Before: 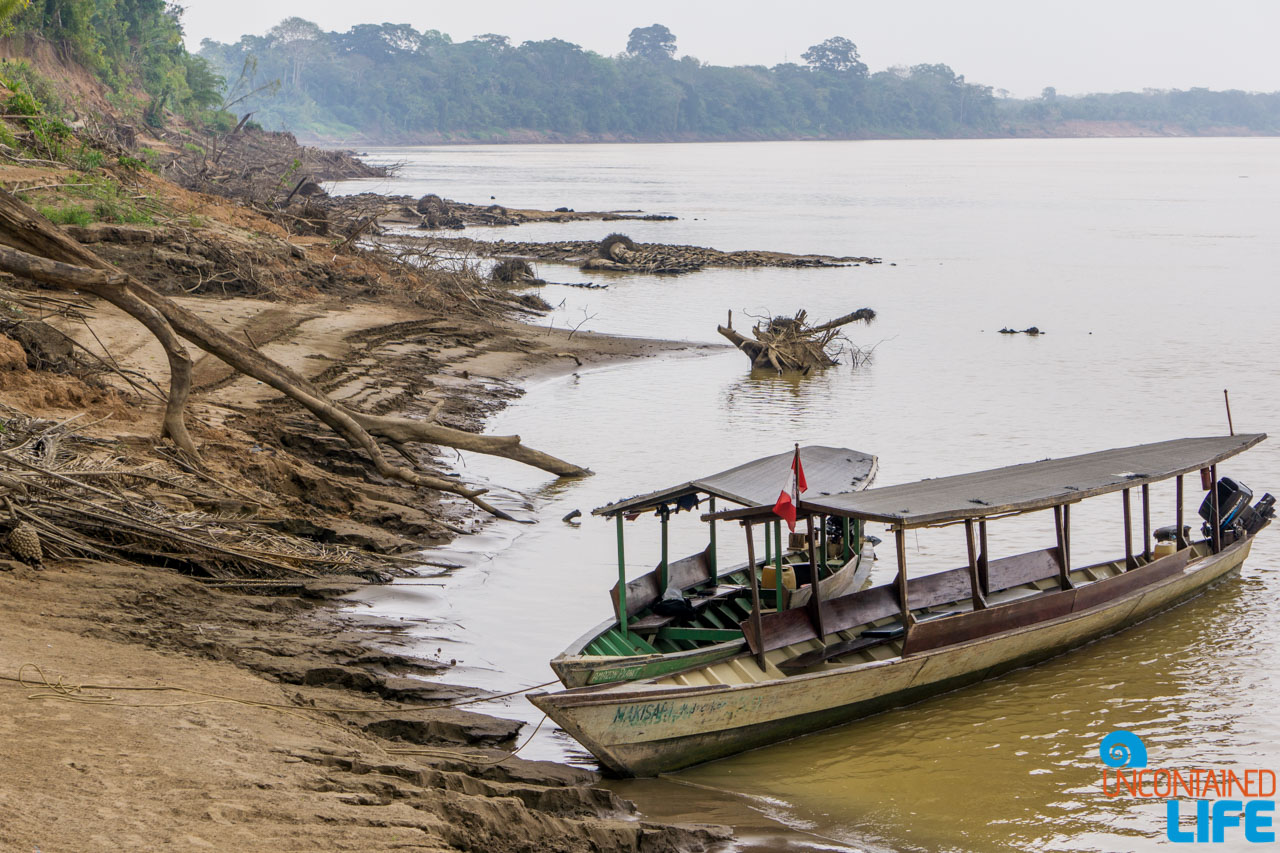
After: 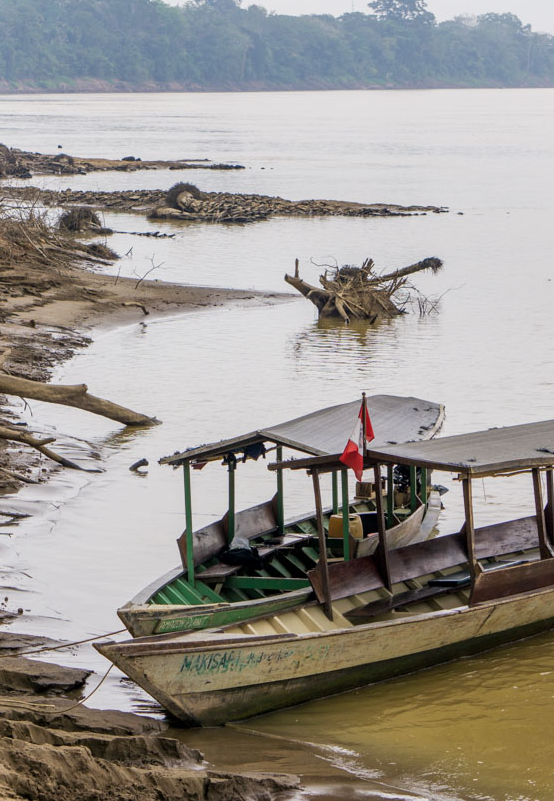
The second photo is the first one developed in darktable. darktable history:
crop: left 33.865%, top 6.038%, right 22.853%
